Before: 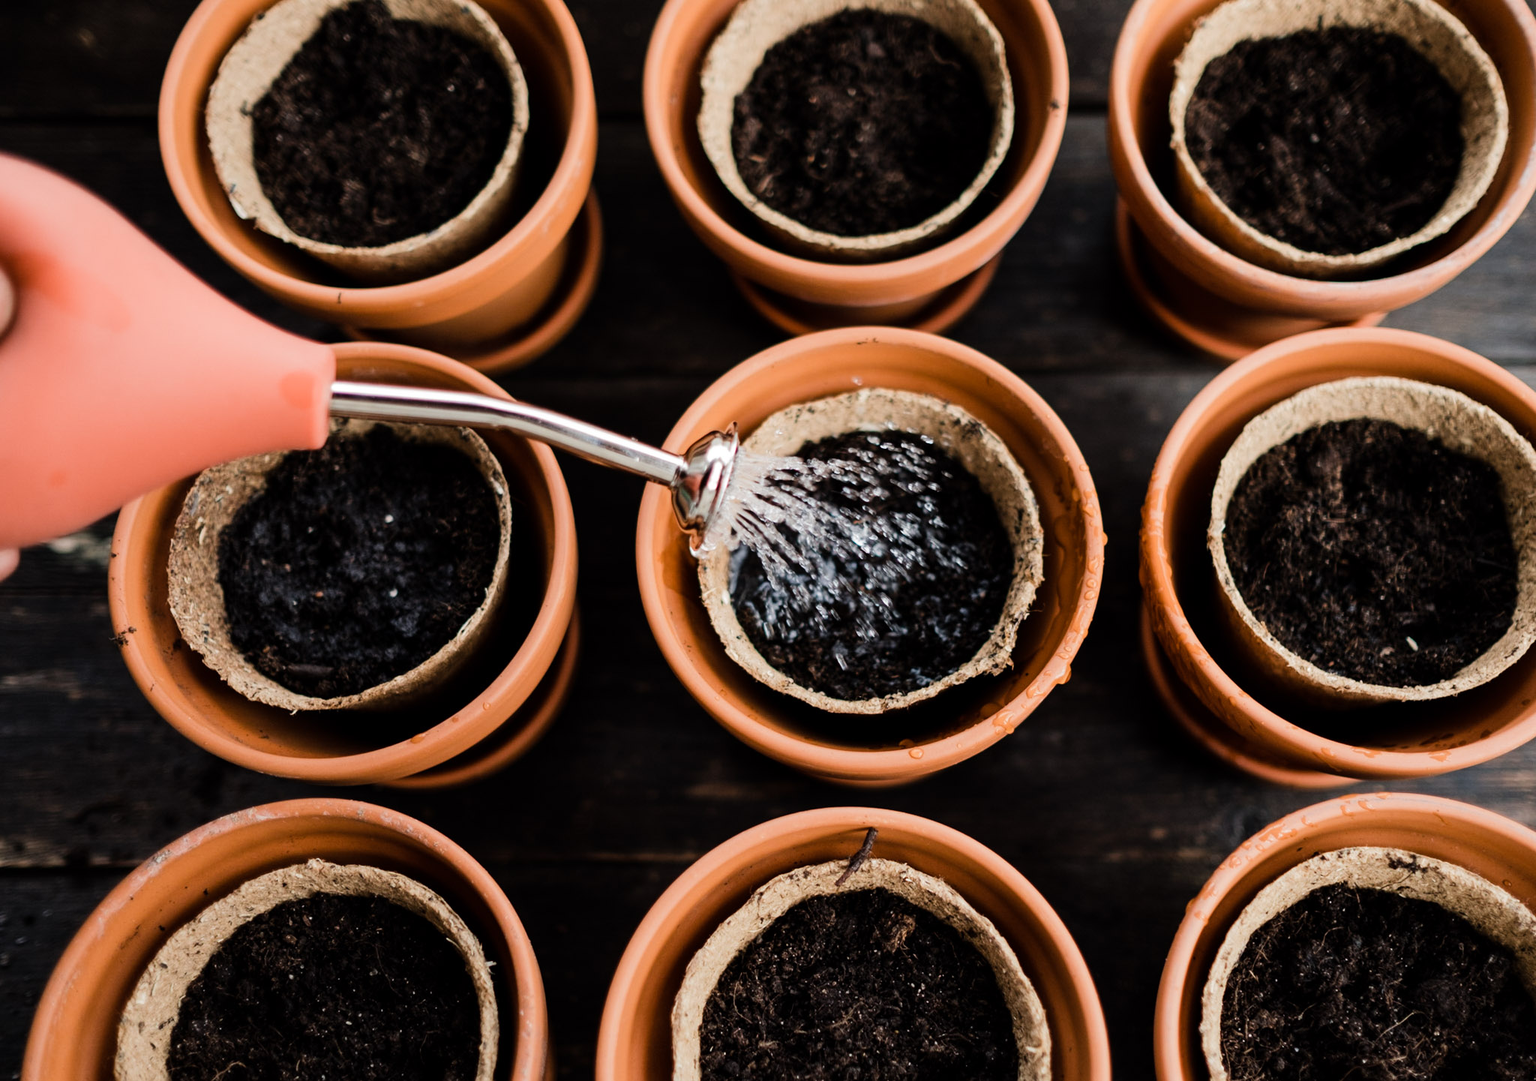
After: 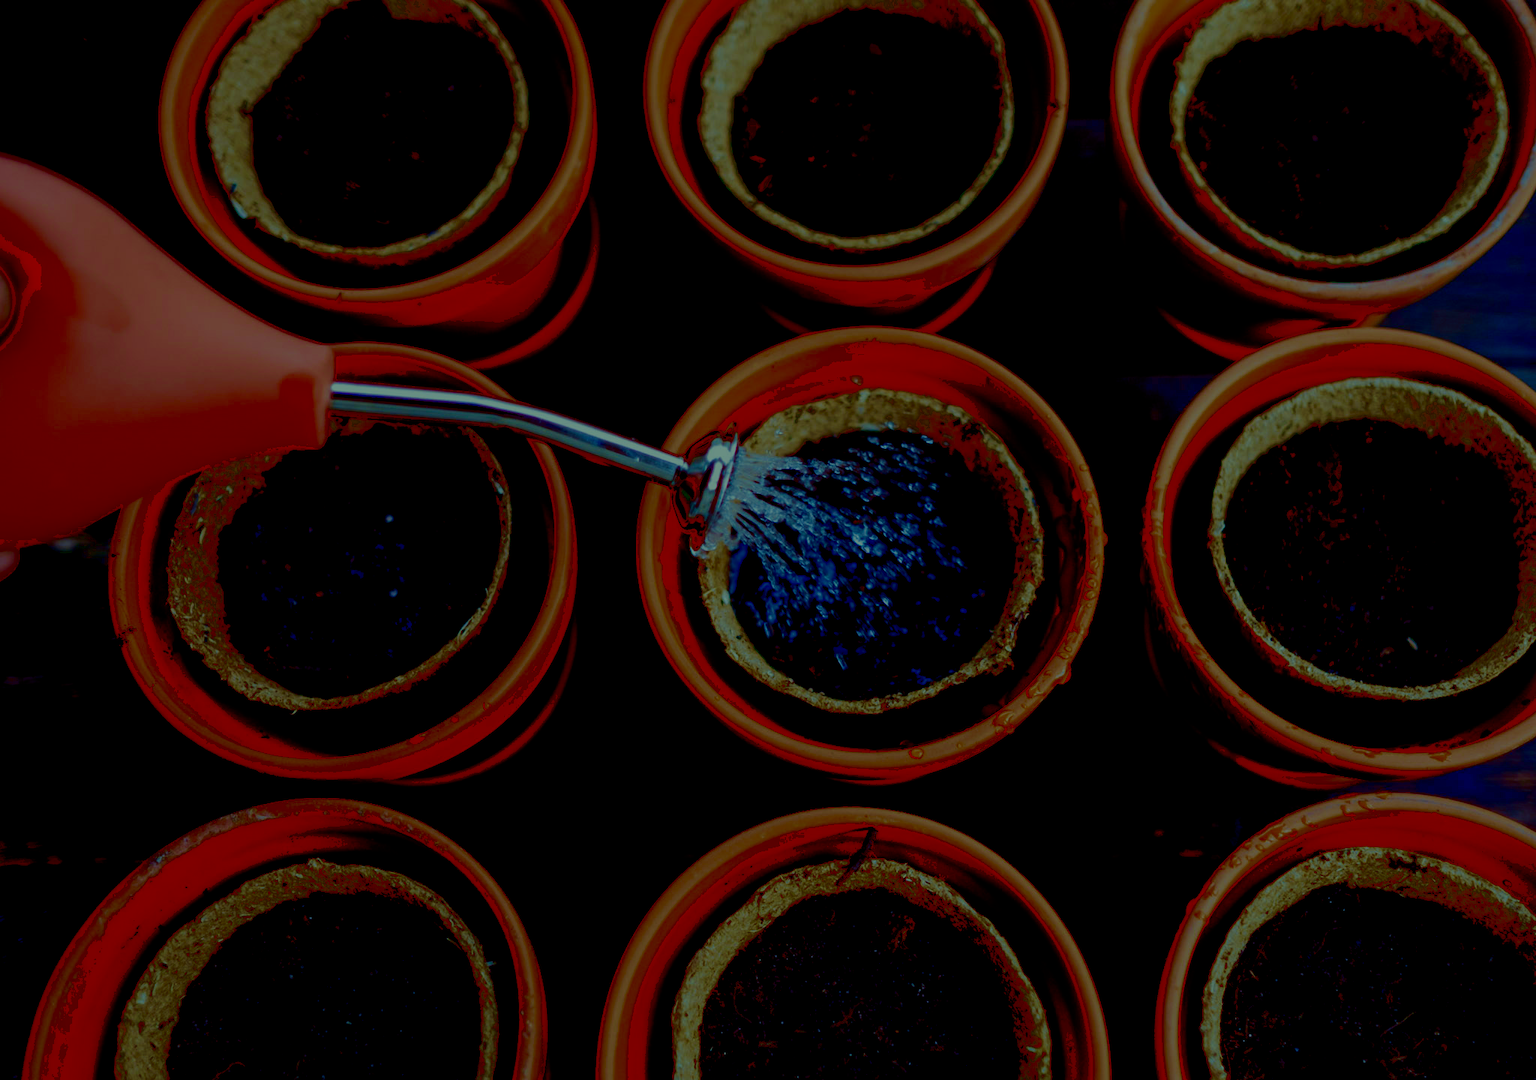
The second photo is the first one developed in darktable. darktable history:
contrast brightness saturation: brightness -1, saturation 1
color balance: mode lift, gamma, gain (sRGB), lift [0.997, 0.979, 1.021, 1.011], gamma [1, 1.084, 0.916, 0.998], gain [1, 0.87, 1.13, 1.101], contrast 4.55%, contrast fulcrum 38.24%, output saturation 104.09%
white balance: red 1.066, blue 1.119
exposure: black level correction 0.029, exposure -0.073 EV, compensate highlight preservation false
color correction: highlights a* 2.72, highlights b* 22.8
color contrast: green-magenta contrast 0.85, blue-yellow contrast 1.25, unbound 0
filmic rgb: middle gray luminance 29%, black relative exposure -10.3 EV, white relative exposure 5.5 EV, threshold 6 EV, target black luminance 0%, hardness 3.95, latitude 2.04%, contrast 1.132, highlights saturation mix 5%, shadows ↔ highlights balance 15.11%, preserve chrominance no, color science v3 (2019), use custom middle-gray values true, iterations of high-quality reconstruction 0, enable highlight reconstruction true
velvia: strength 74%
